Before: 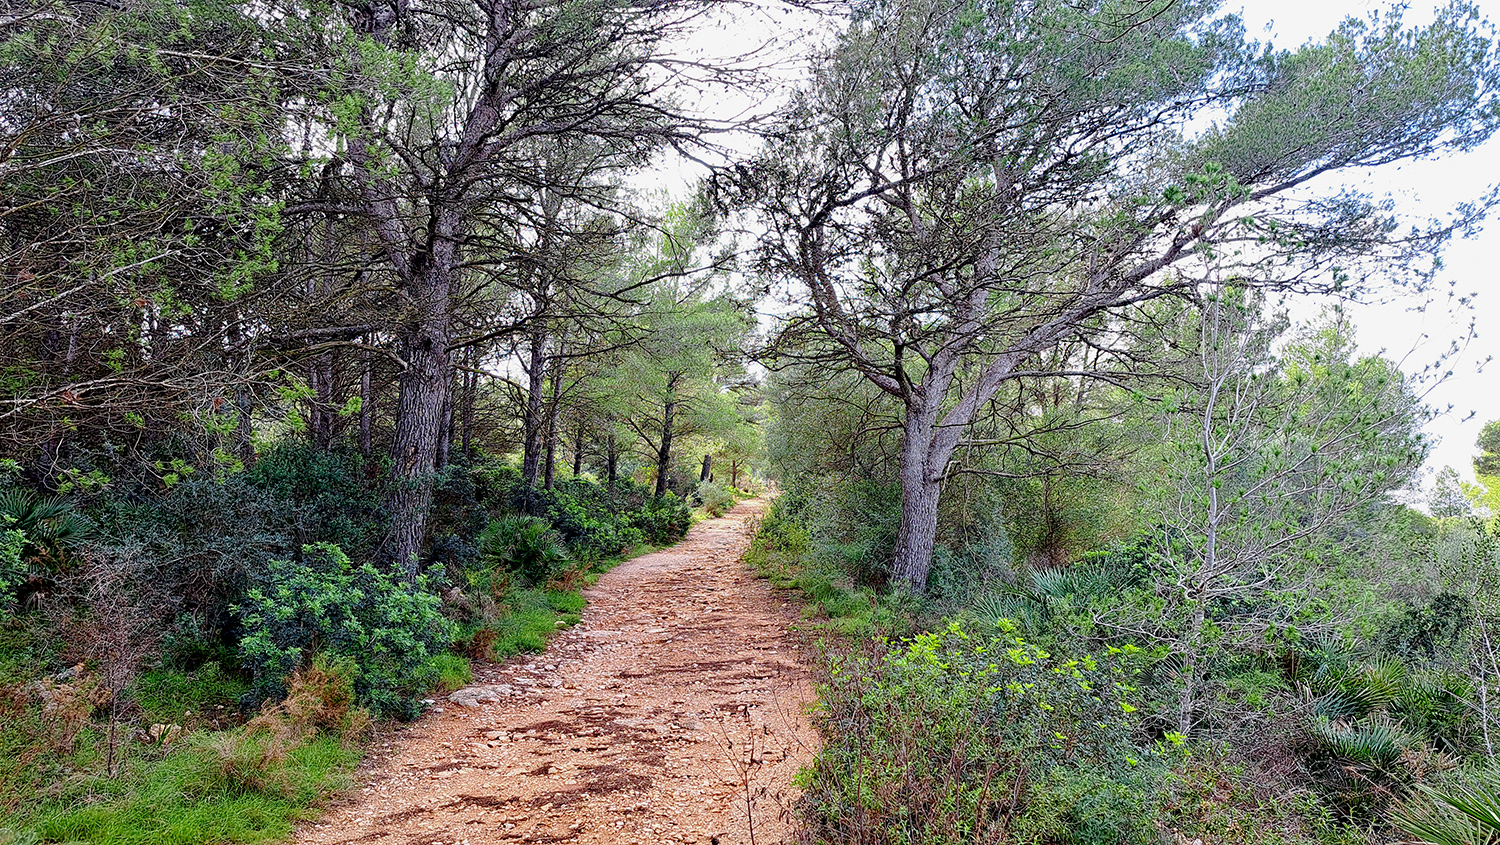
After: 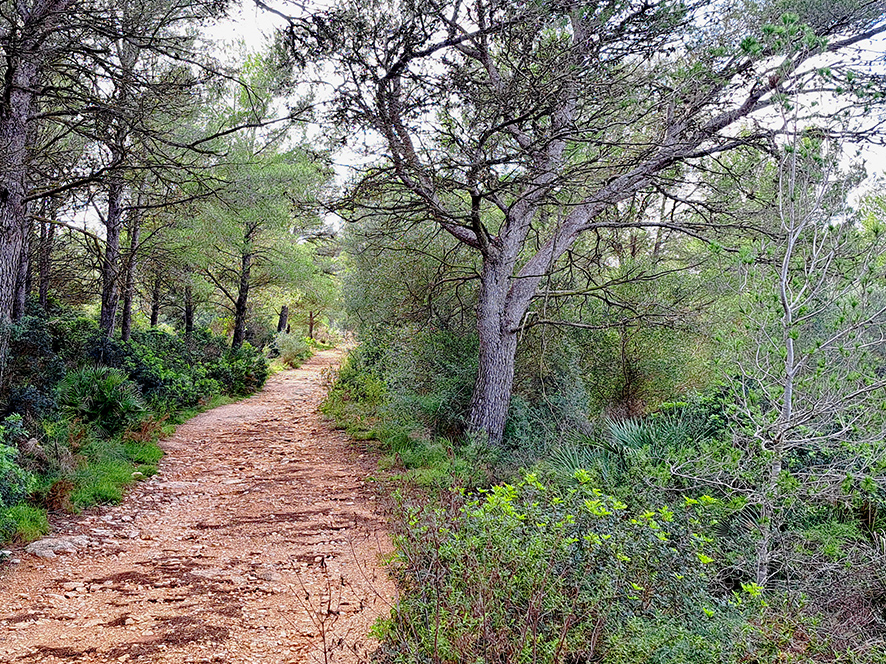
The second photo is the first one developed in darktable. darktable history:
crop and rotate: left 28.256%, top 17.734%, right 12.656%, bottom 3.573%
shadows and highlights: shadows 37.27, highlights -28.18, soften with gaussian
